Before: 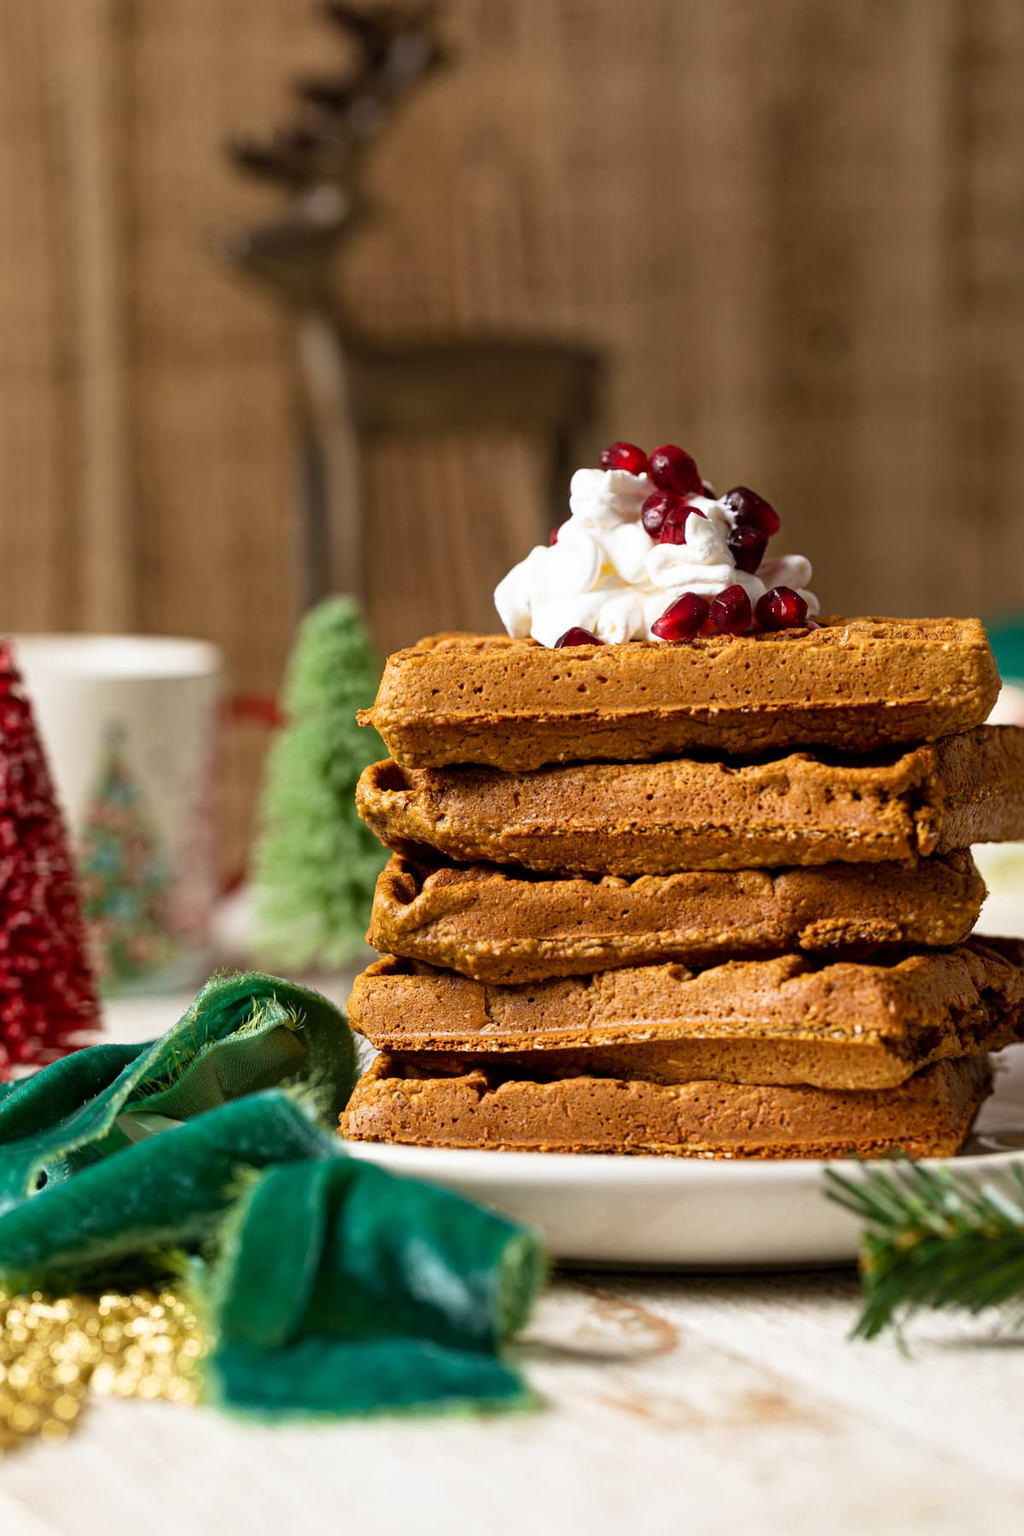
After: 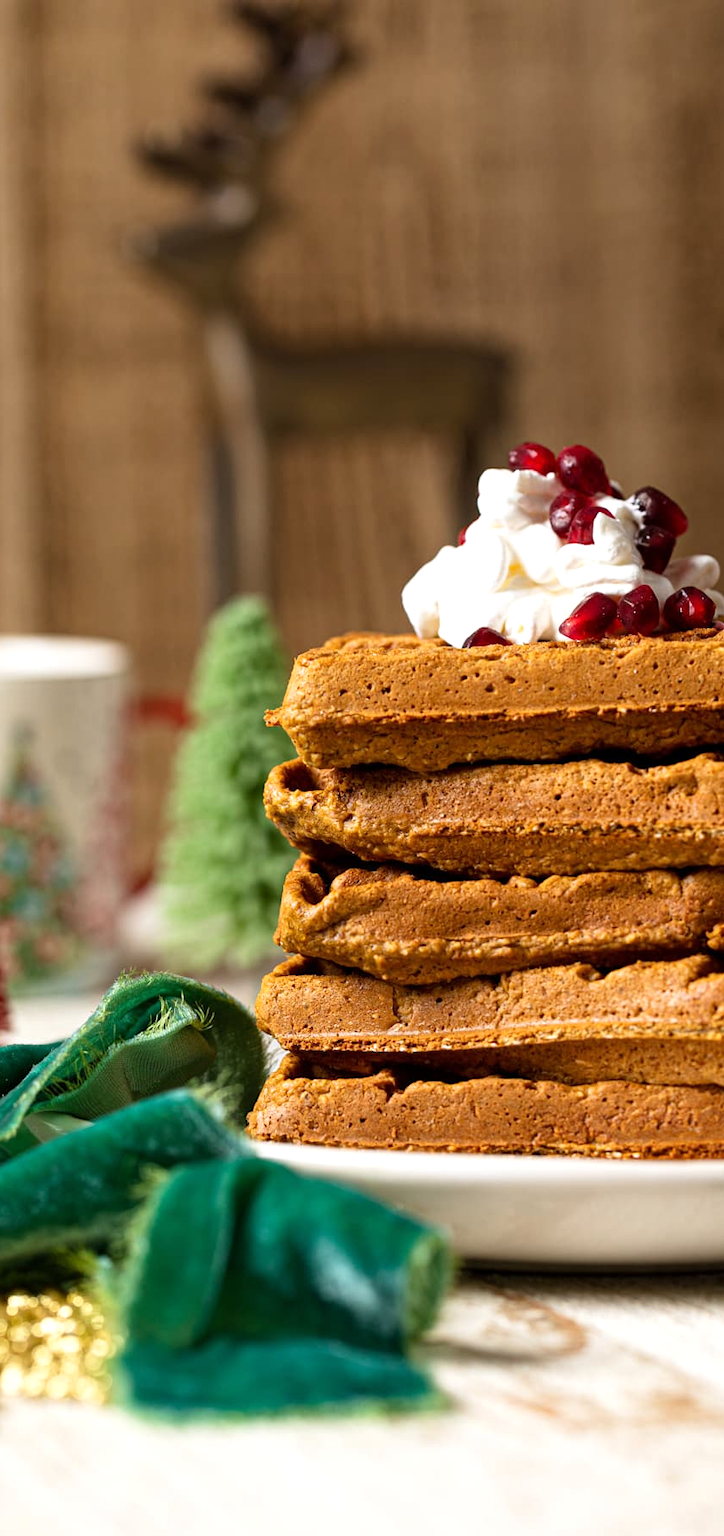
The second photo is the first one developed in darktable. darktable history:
crop and rotate: left 9.061%, right 20.142%
exposure: exposure 0.2 EV, compensate highlight preservation false
